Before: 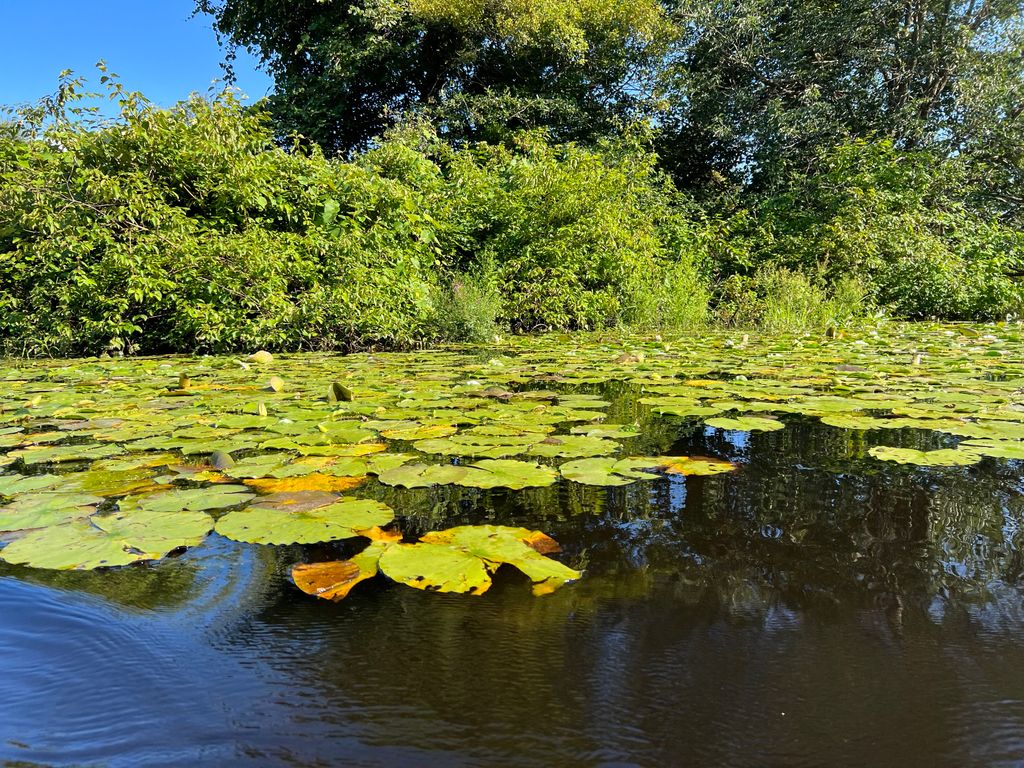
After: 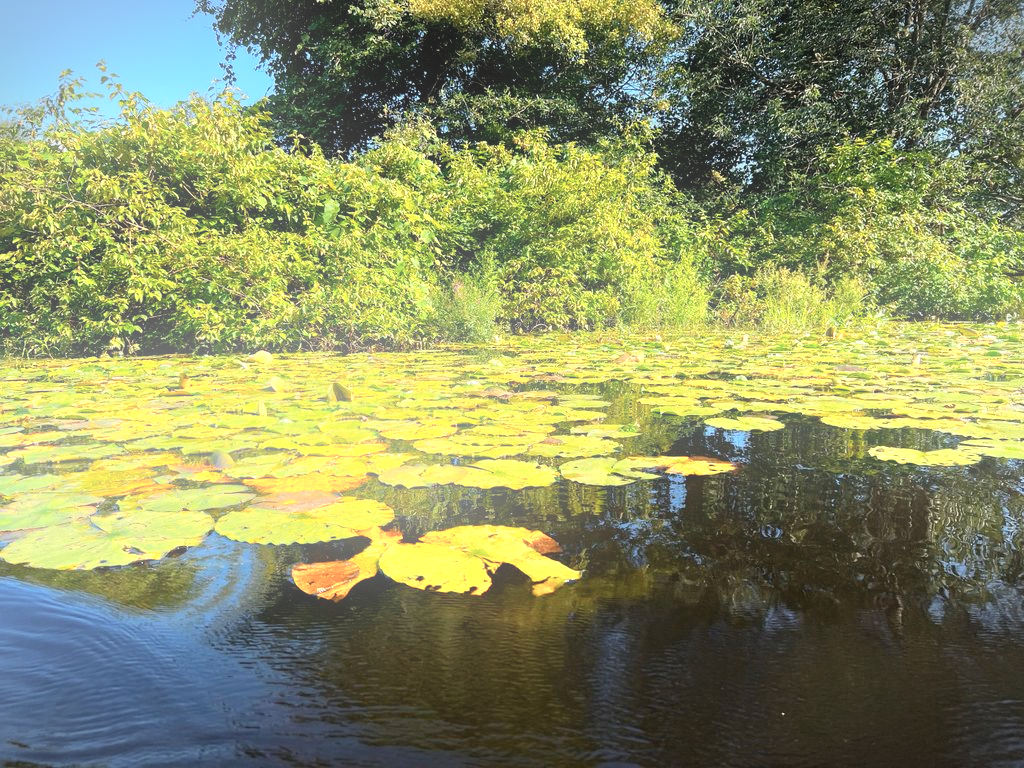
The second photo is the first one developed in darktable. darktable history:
vignetting: fall-off start 100%, brightness -0.406, saturation -0.3, width/height ratio 1.324, dithering 8-bit output, unbound false
color zones: curves: ch0 [(0.018, 0.548) (0.224, 0.64) (0.425, 0.447) (0.675, 0.575) (0.732, 0.579)]; ch1 [(0.066, 0.487) (0.25, 0.5) (0.404, 0.43) (0.75, 0.421) (0.956, 0.421)]; ch2 [(0.044, 0.561) (0.215, 0.465) (0.399, 0.544) (0.465, 0.548) (0.614, 0.447) (0.724, 0.43) (0.882, 0.623) (0.956, 0.632)]
bloom: on, module defaults
